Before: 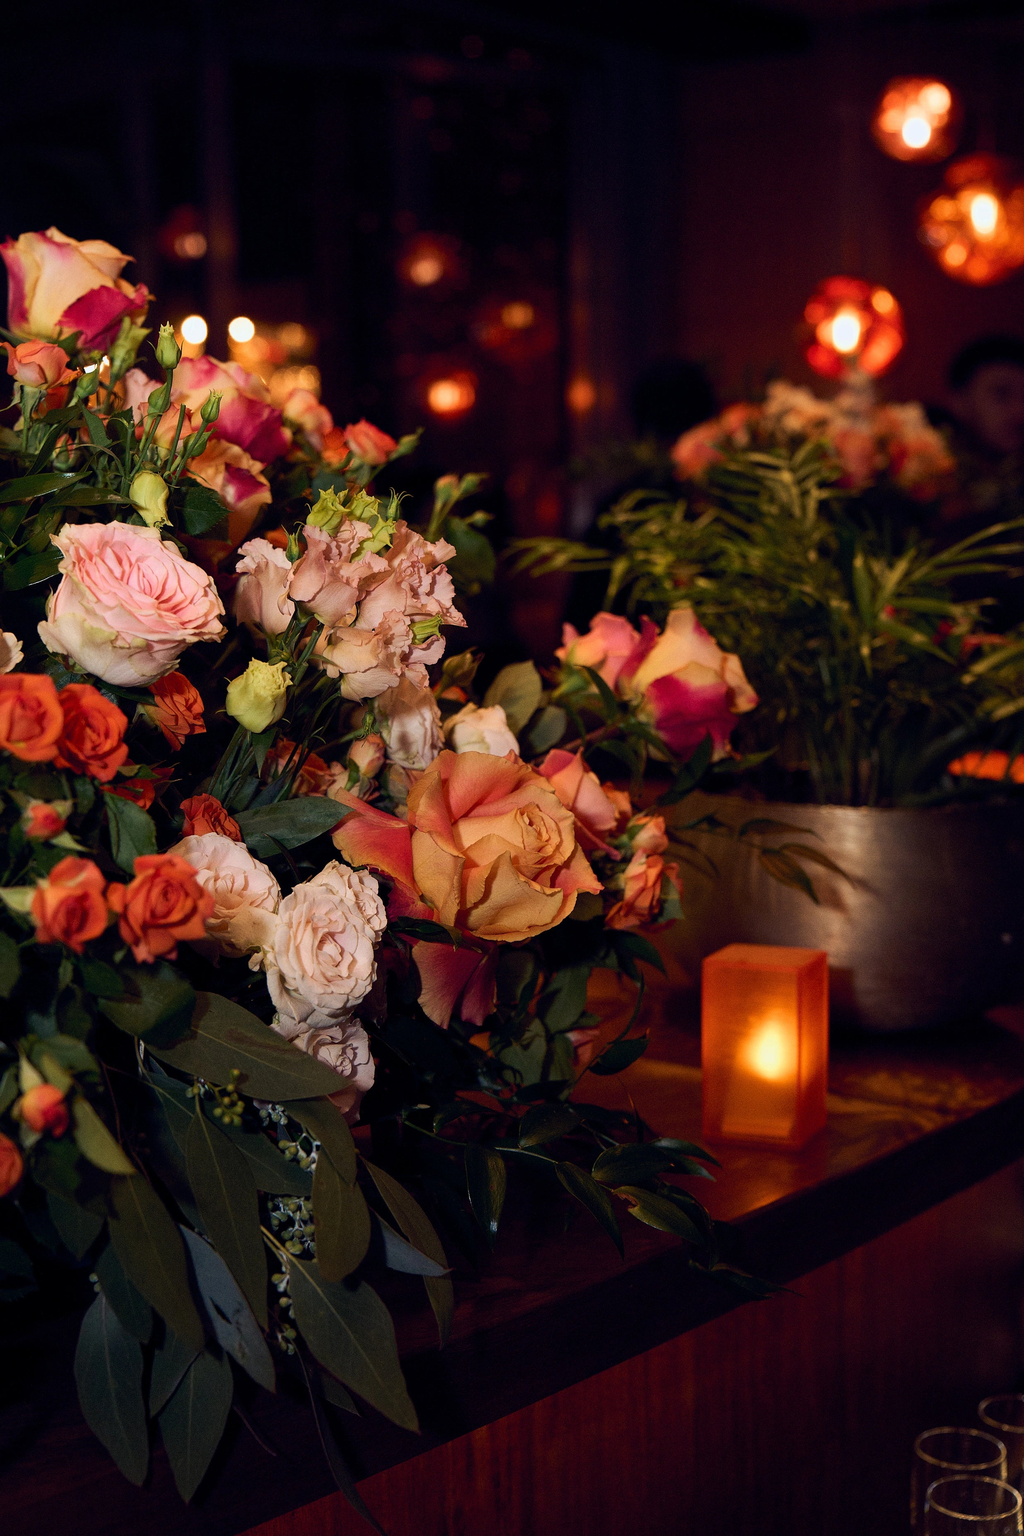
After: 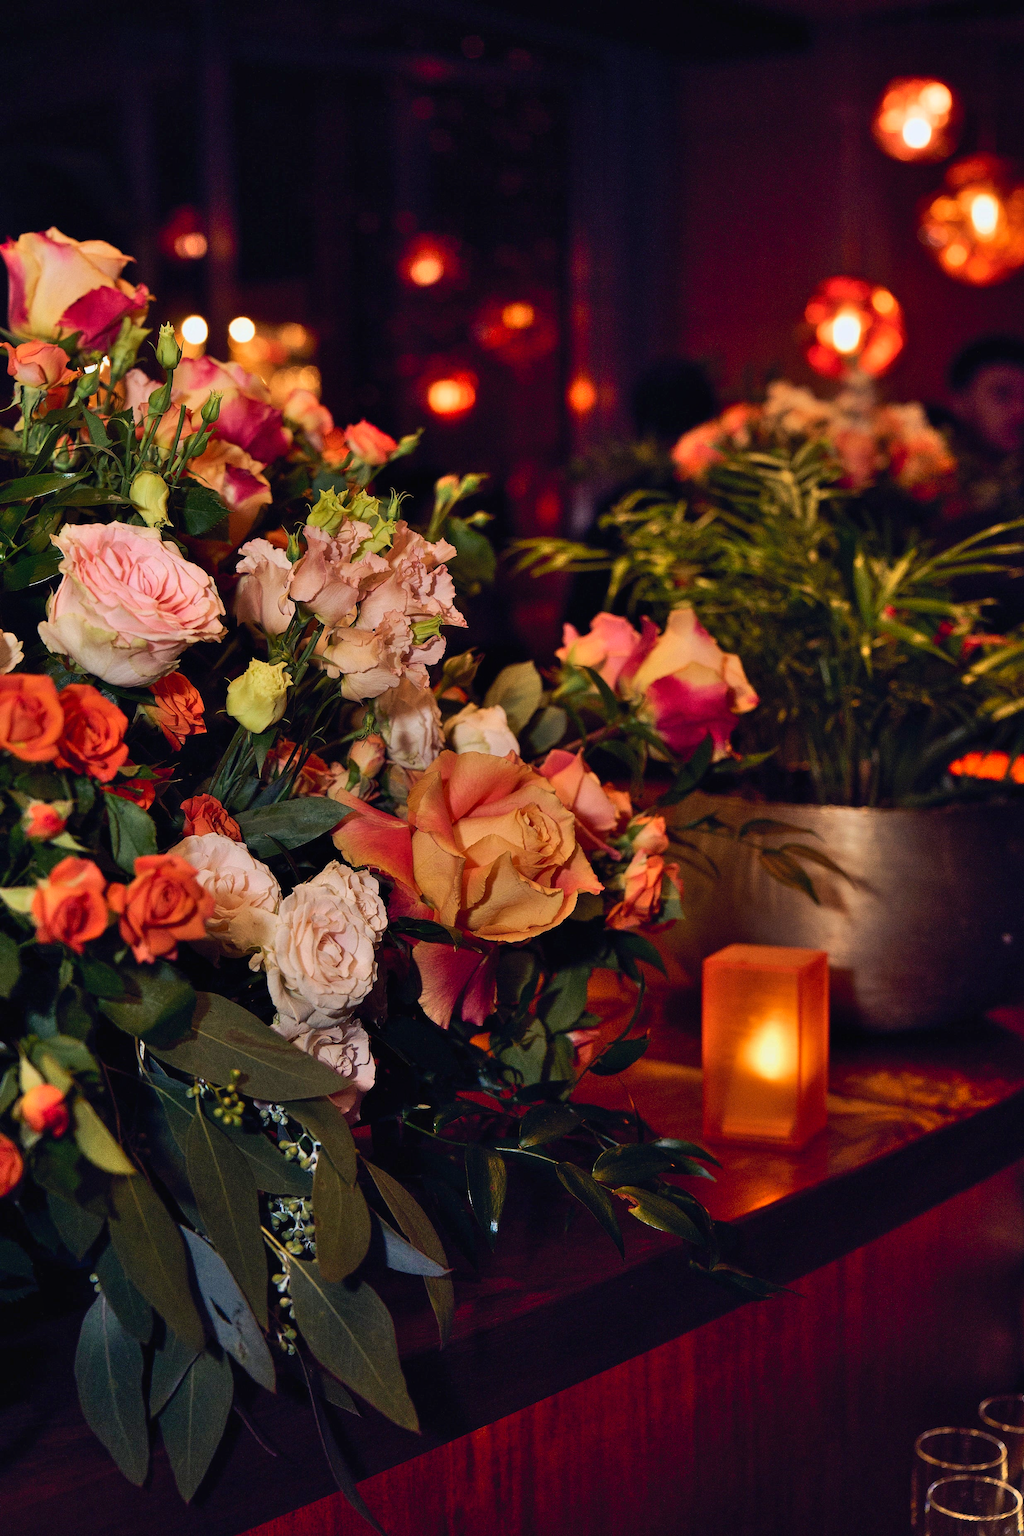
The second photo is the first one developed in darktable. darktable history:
shadows and highlights: soften with gaussian
contrast brightness saturation: contrast -0.021, brightness -0.008, saturation 0.04
